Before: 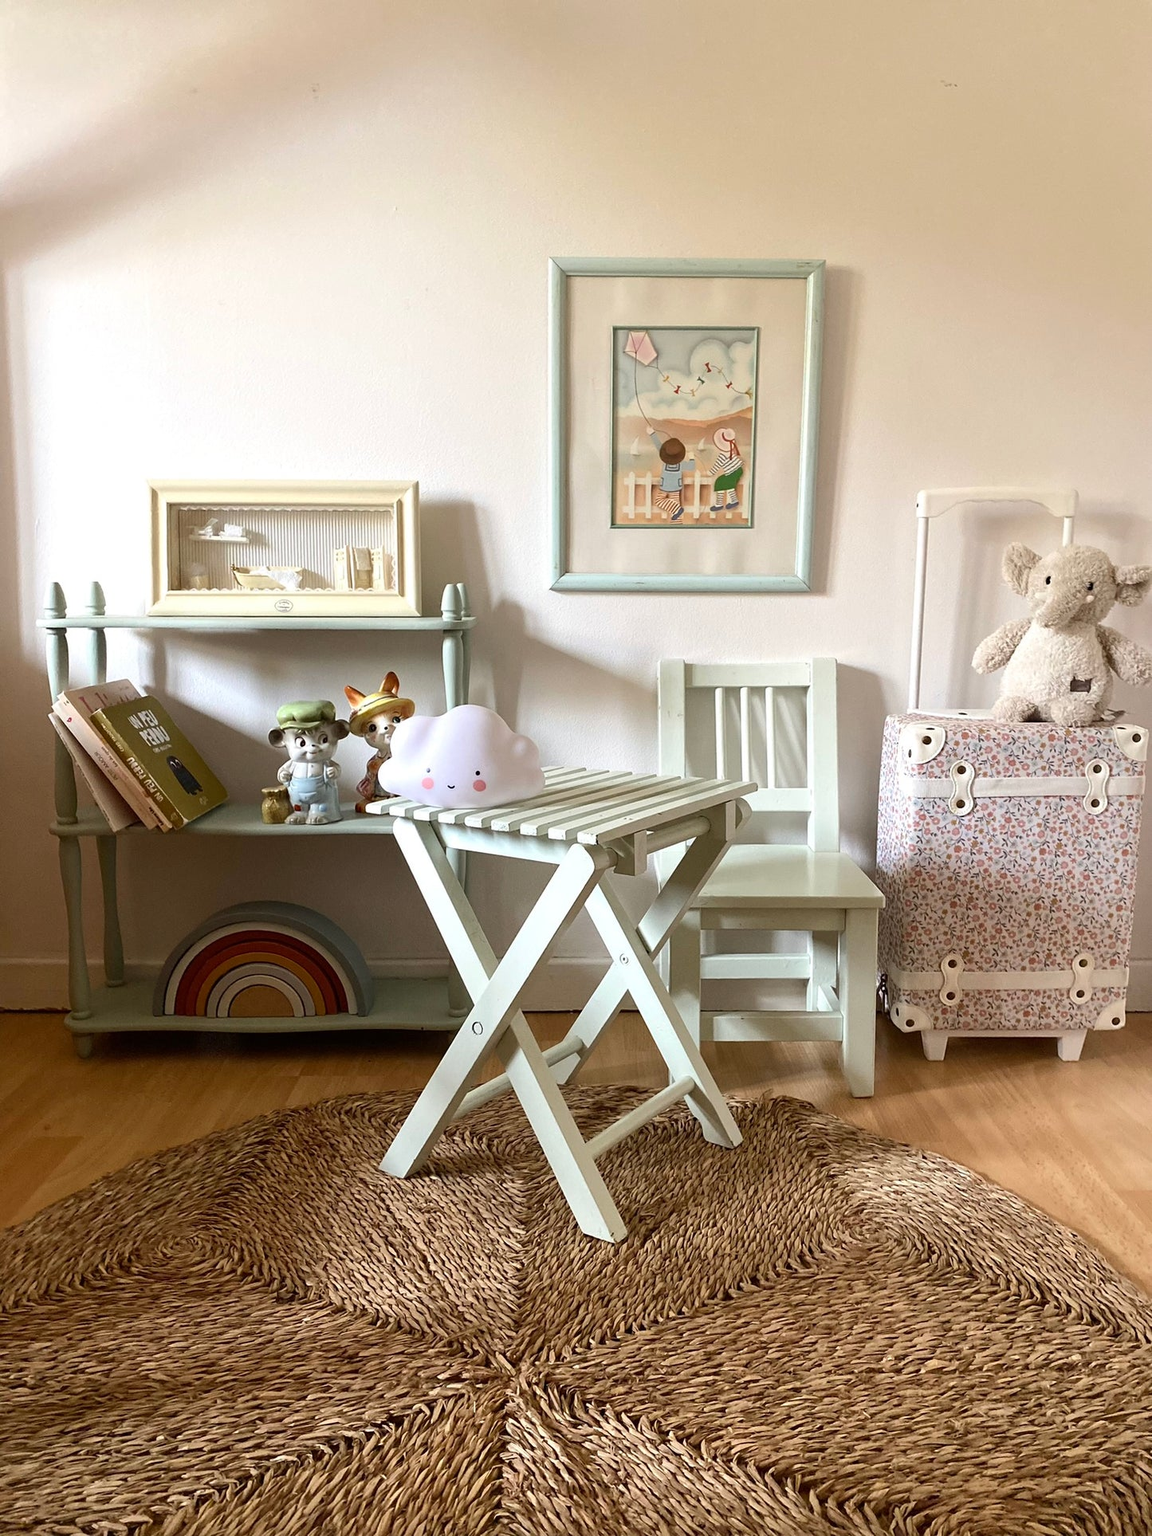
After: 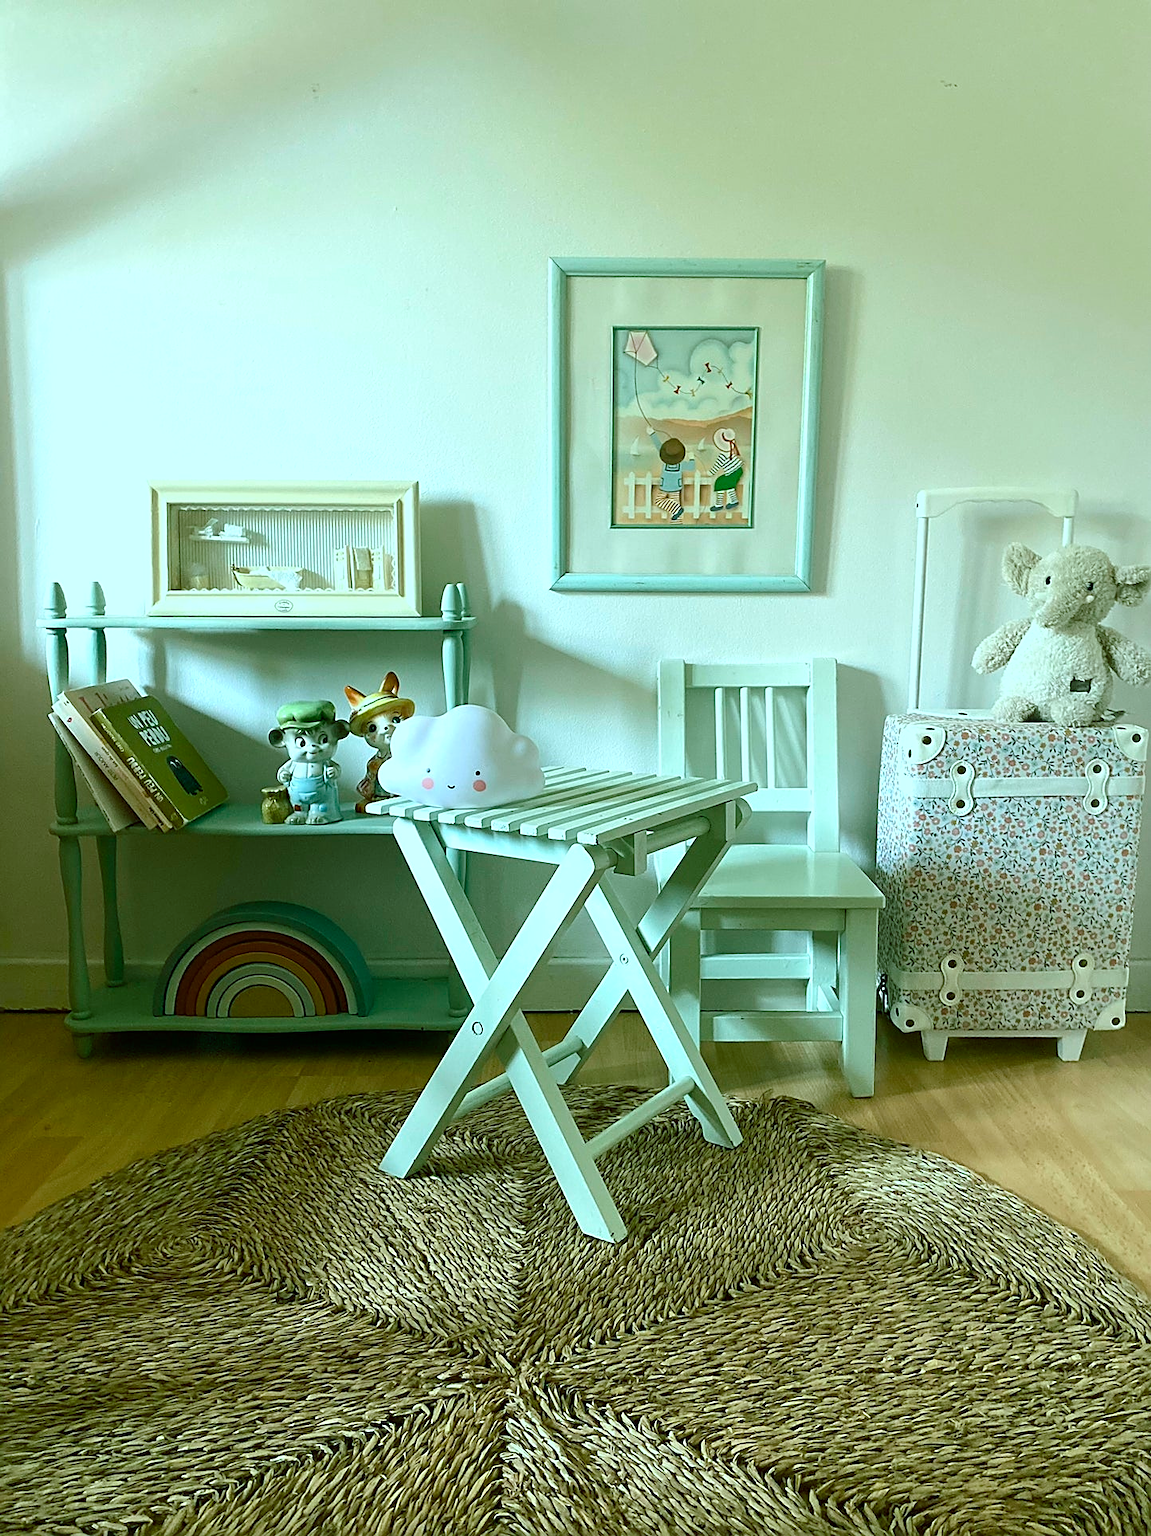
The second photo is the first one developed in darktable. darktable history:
color balance rgb: shadows lift › chroma 11.71%, shadows lift › hue 133.46°, power › chroma 2.15%, power › hue 166.83°, highlights gain › chroma 4%, highlights gain › hue 200.2°, perceptual saturation grading › global saturation 18.05%
sharpen: on, module defaults
